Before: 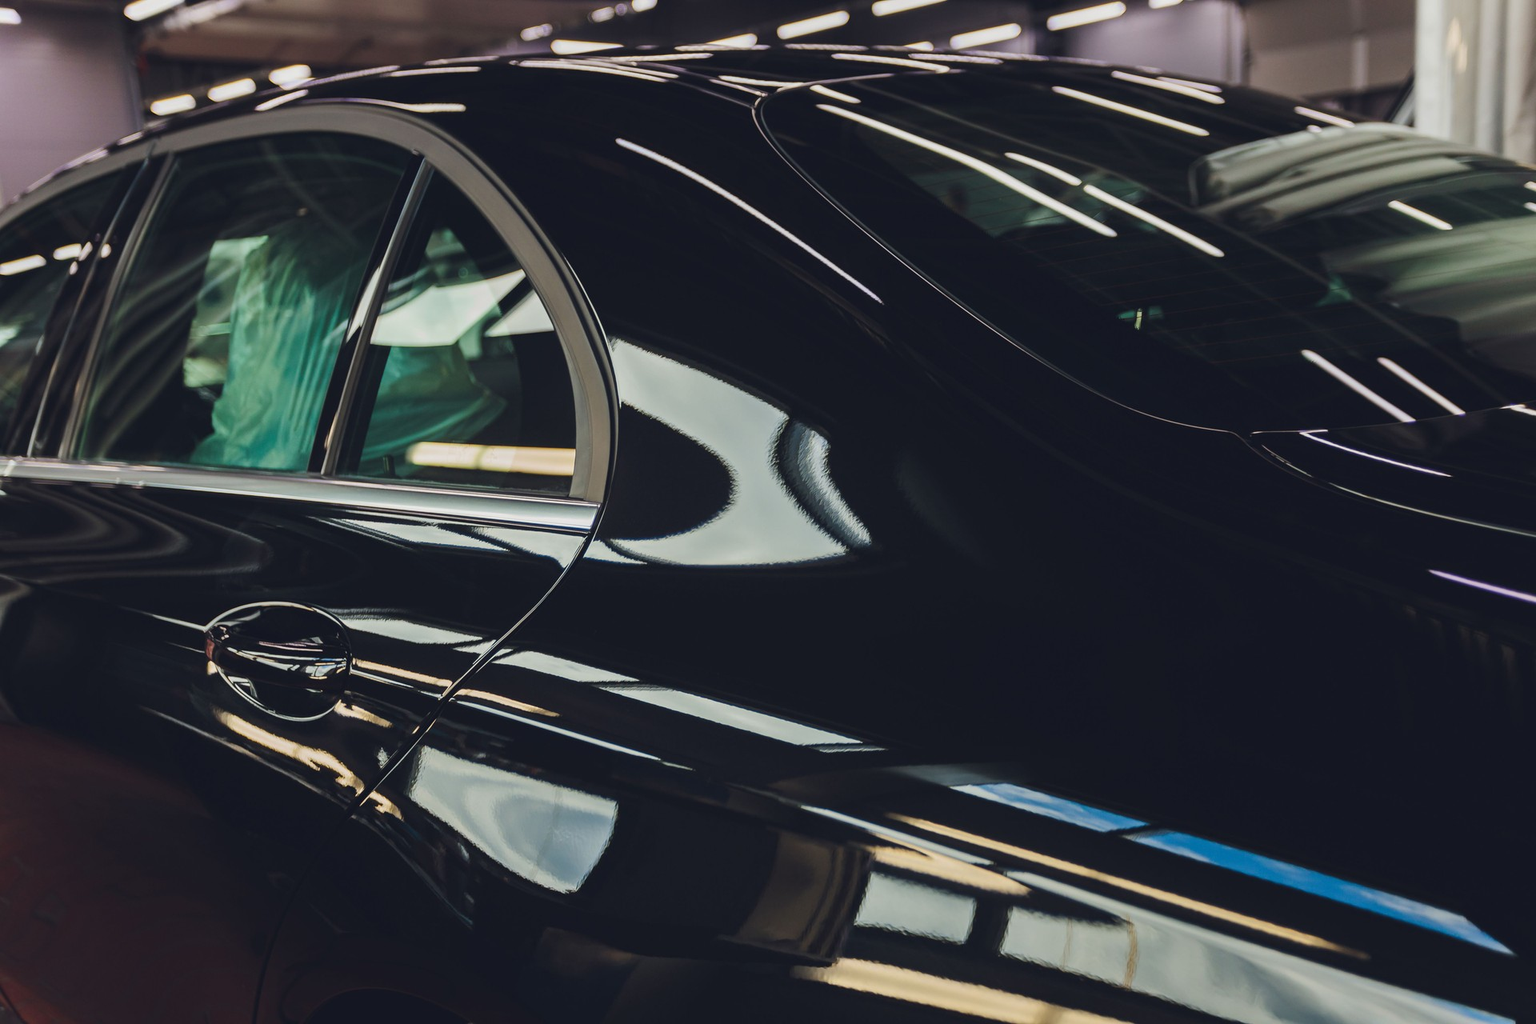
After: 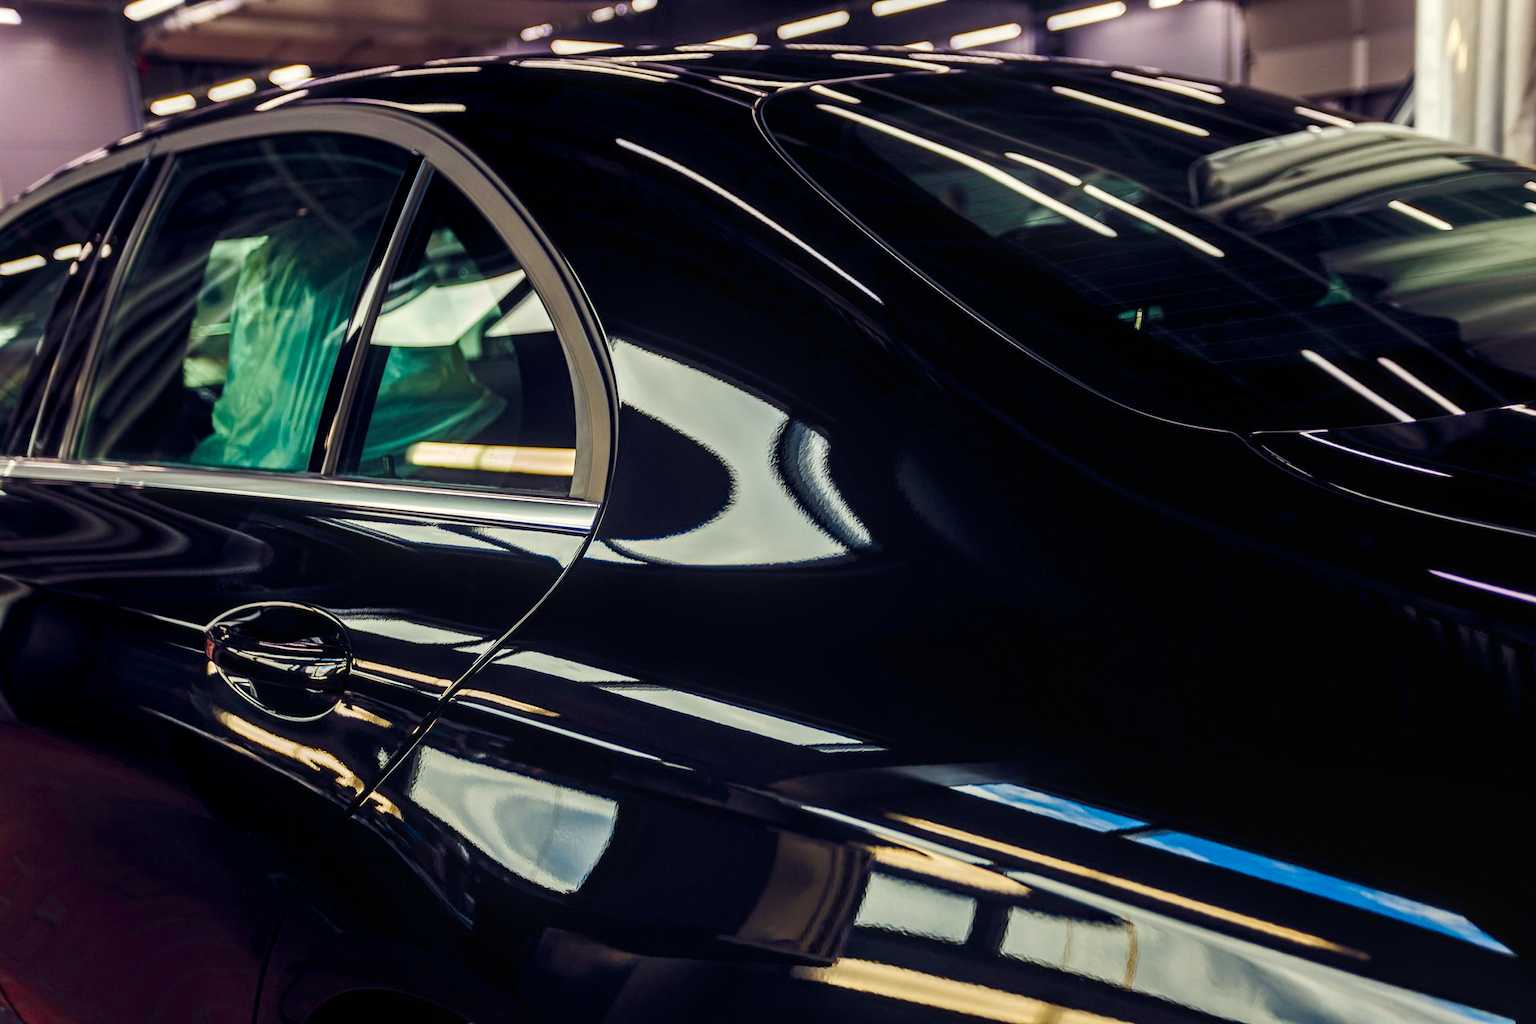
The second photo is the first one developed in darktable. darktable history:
bloom: size 9%, threshold 100%, strength 7%
color balance rgb: shadows lift › luminance -21.66%, shadows lift › chroma 6.57%, shadows lift › hue 270°, power › chroma 0.68%, power › hue 60°, highlights gain › luminance 6.08%, highlights gain › chroma 1.33%, highlights gain › hue 90°, global offset › luminance -0.87%, perceptual saturation grading › global saturation 26.86%, perceptual saturation grading › highlights -28.39%, perceptual saturation grading › mid-tones 15.22%, perceptual saturation grading › shadows 33.98%, perceptual brilliance grading › highlights 10%, perceptual brilliance grading › mid-tones 5%
local contrast: on, module defaults
